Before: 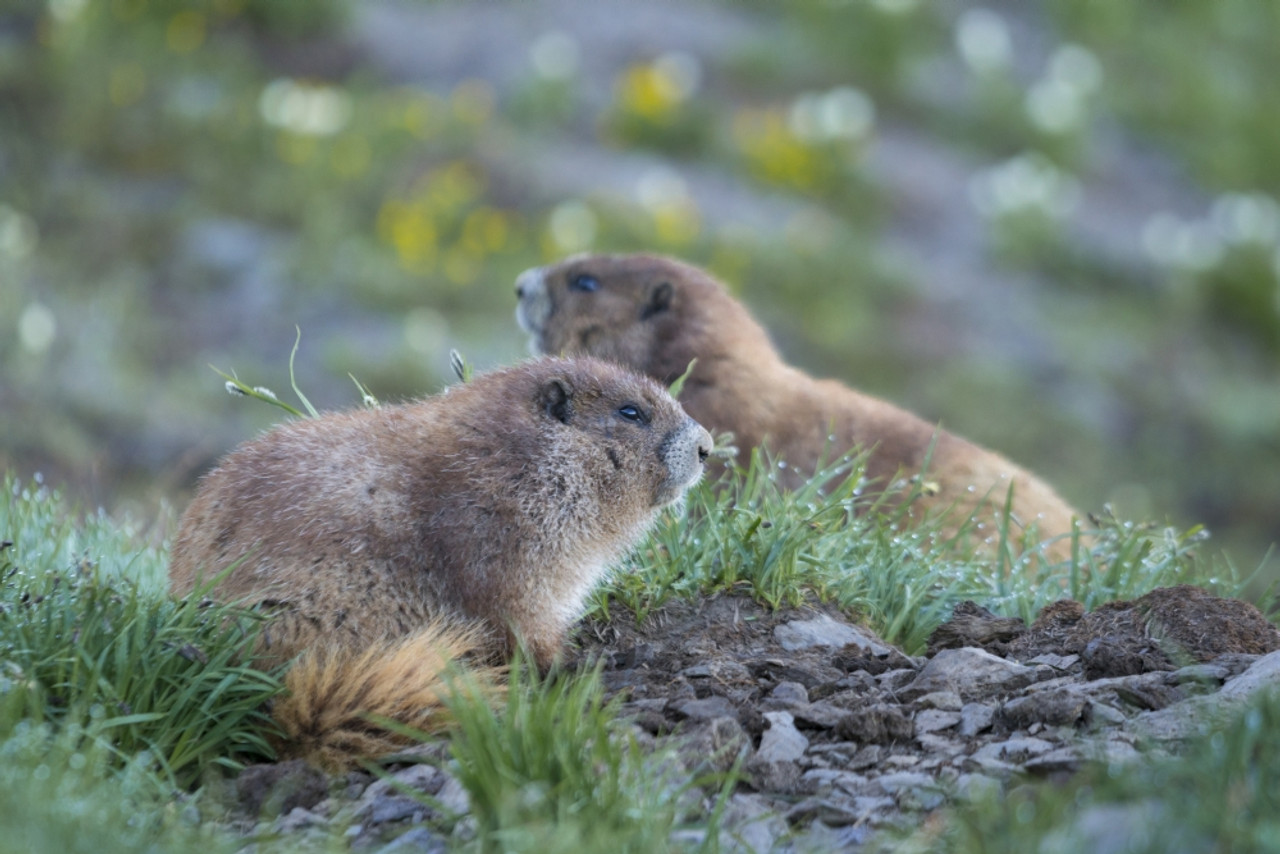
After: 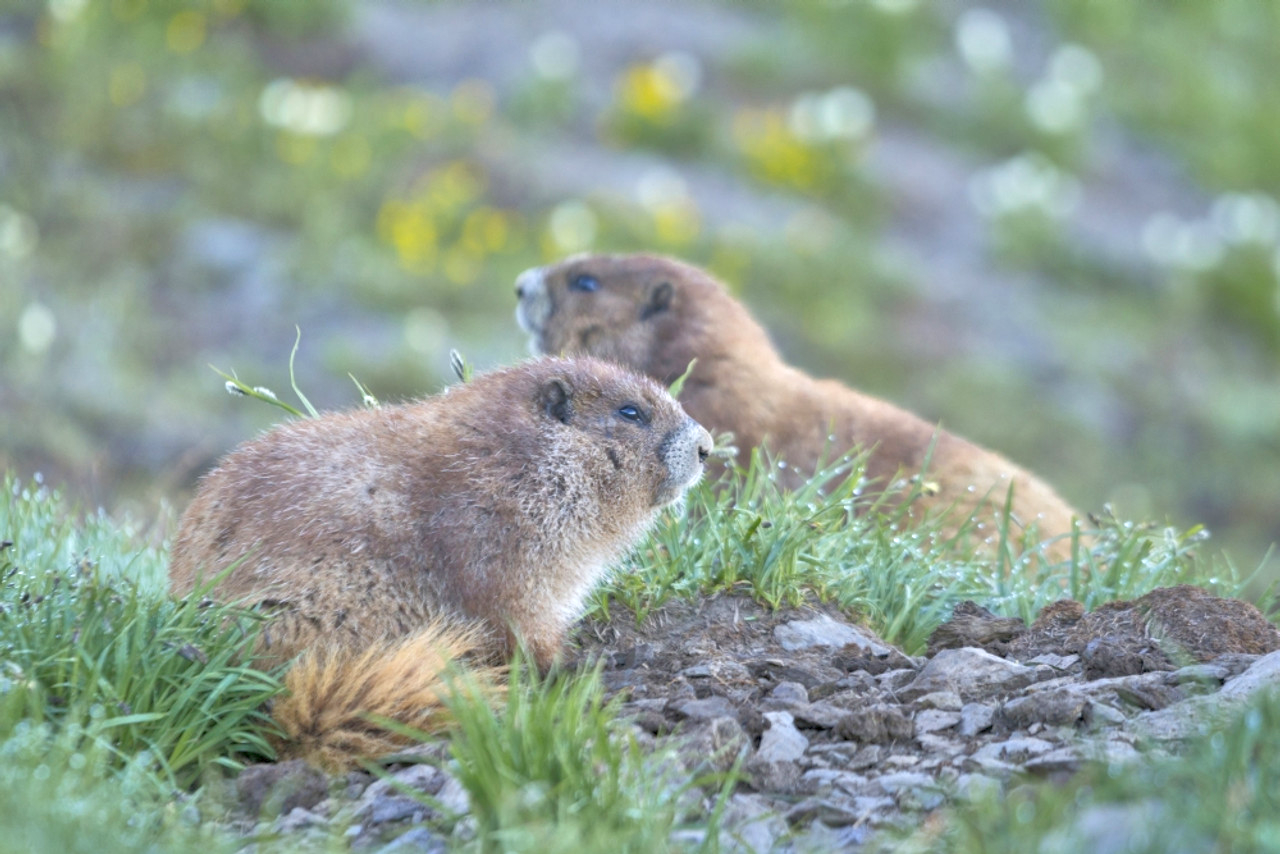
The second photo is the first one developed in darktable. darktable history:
tone equalizer: -8 EV 1.97 EV, -7 EV 1.97 EV, -6 EV 2 EV, -5 EV 2 EV, -4 EV 1.97 EV, -3 EV 1.47 EV, -2 EV 0.998 EV, -1 EV 0.478 EV
